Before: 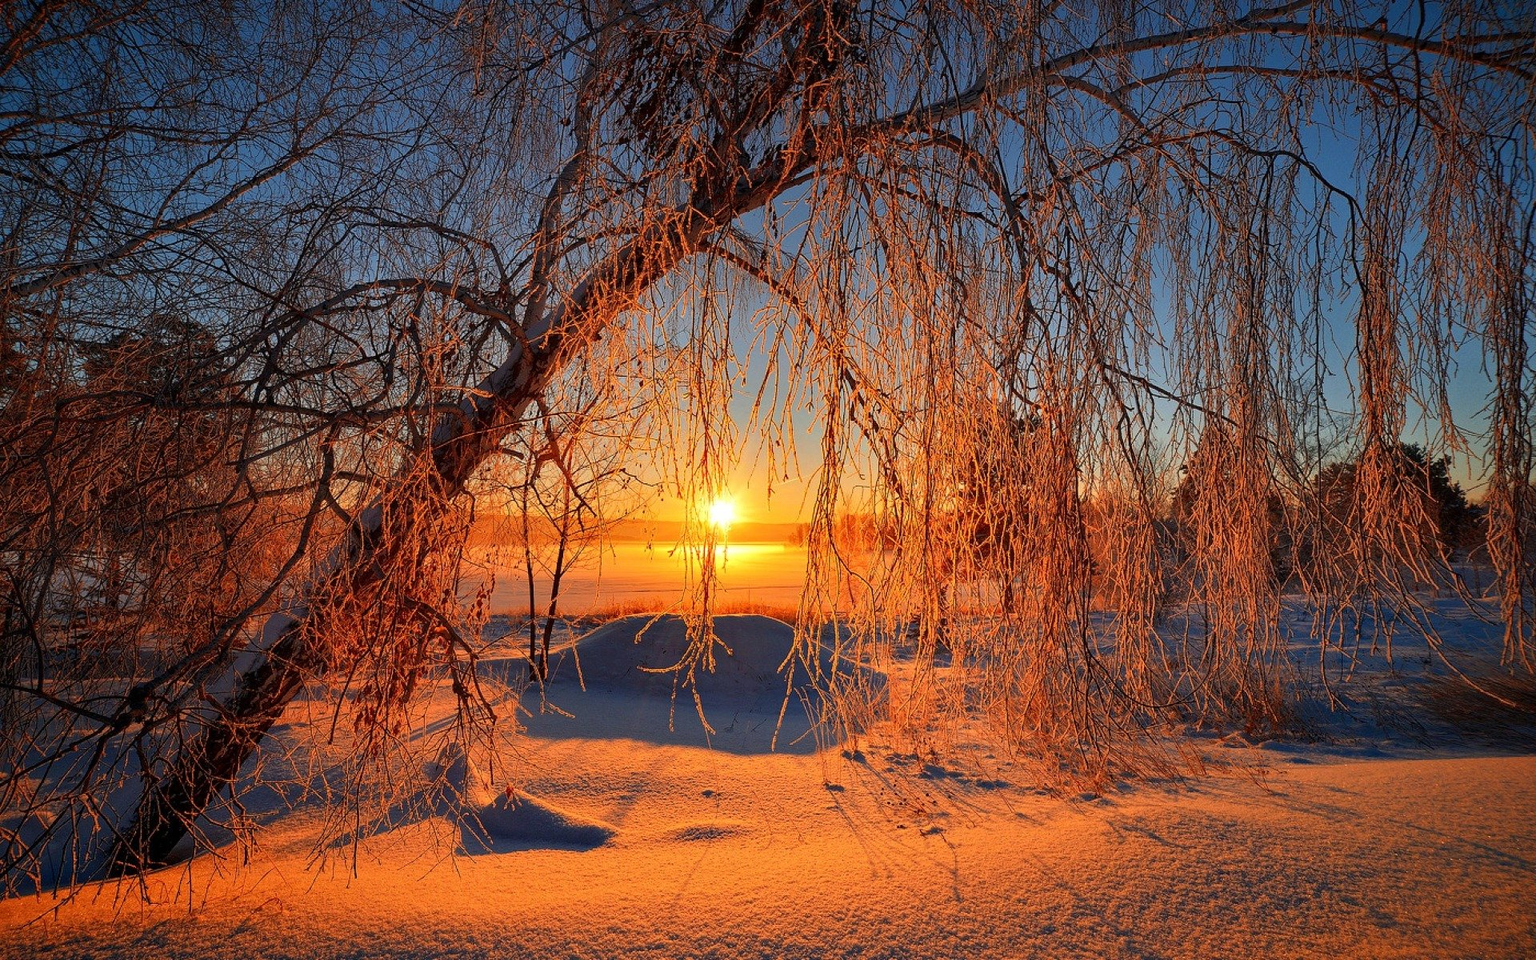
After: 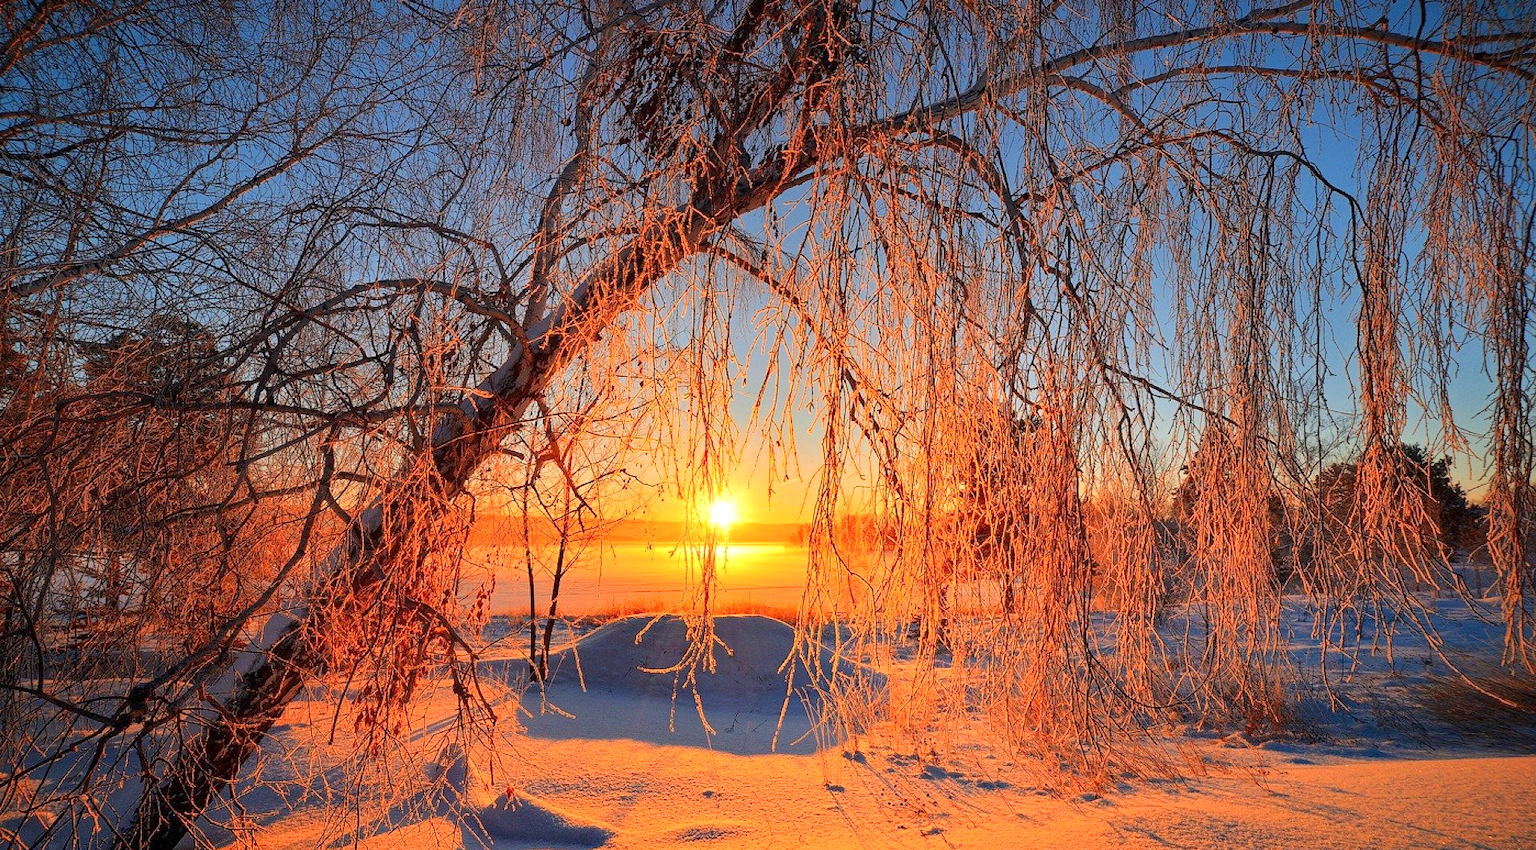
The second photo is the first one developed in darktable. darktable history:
tone equalizer: -8 EV 0.984 EV, -7 EV 0.961 EV, -6 EV 1 EV, -5 EV 1.04 EV, -4 EV 1.01 EV, -3 EV 0.743 EV, -2 EV 0.475 EV, -1 EV 0.226 EV, edges refinement/feathering 500, mask exposure compensation -1.57 EV, preserve details no
crop and rotate: top 0%, bottom 11.418%
